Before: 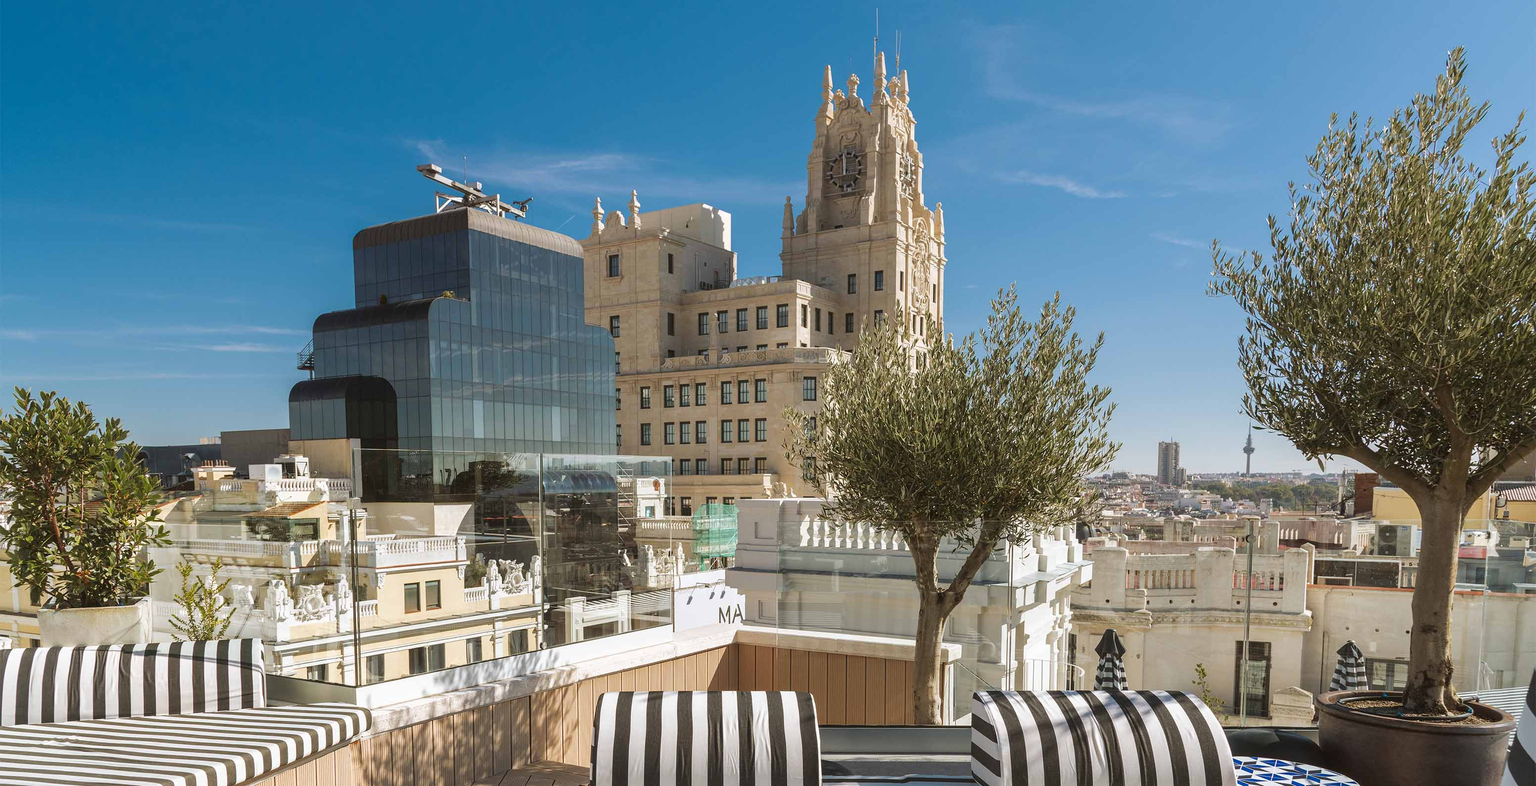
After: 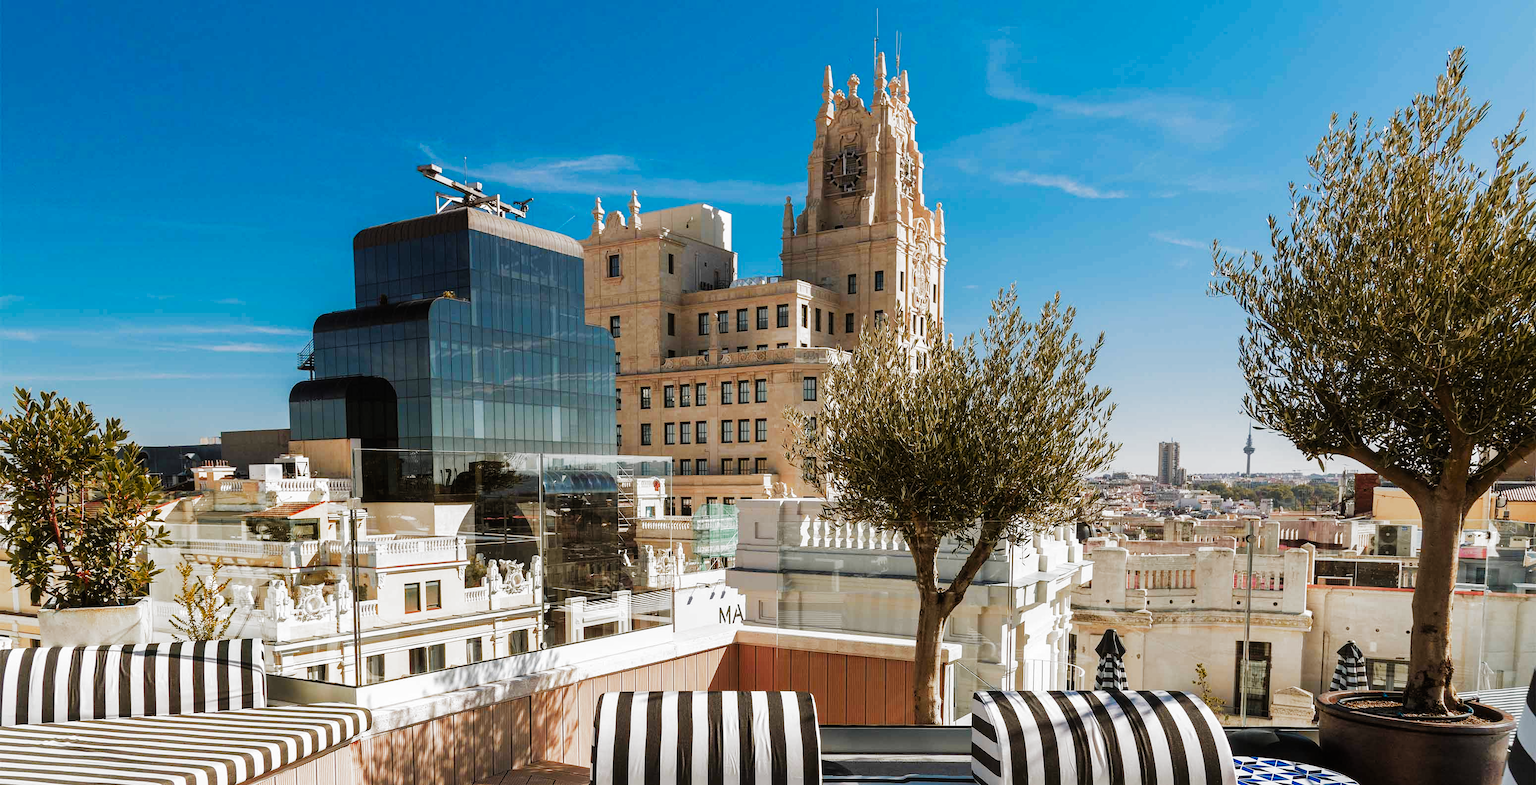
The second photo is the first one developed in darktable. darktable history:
color zones: curves: ch1 [(0.263, 0.53) (0.376, 0.287) (0.487, 0.512) (0.748, 0.547) (1, 0.513)]; ch2 [(0.262, 0.45) (0.751, 0.477)], mix 31.98%
filmic rgb: black relative exposure -6.43 EV, white relative exposure 2.43 EV, threshold 3 EV, hardness 5.27, latitude 0.1%, contrast 1.425, highlights saturation mix 2%, preserve chrominance no, color science v5 (2021), contrast in shadows safe, contrast in highlights safe, enable highlight reconstruction true
